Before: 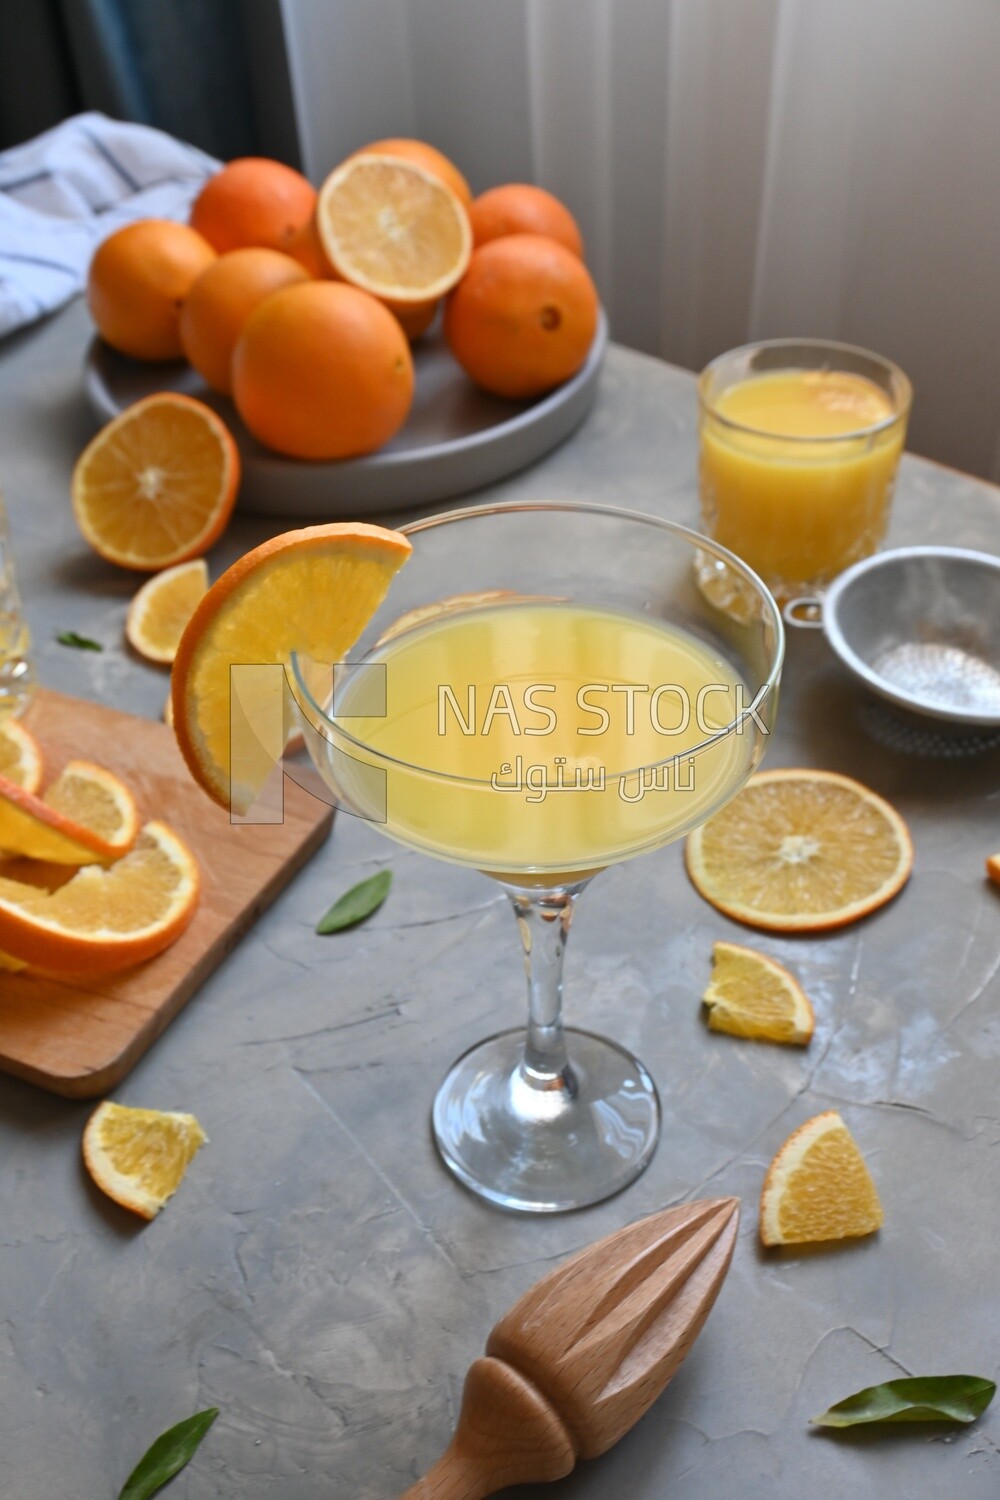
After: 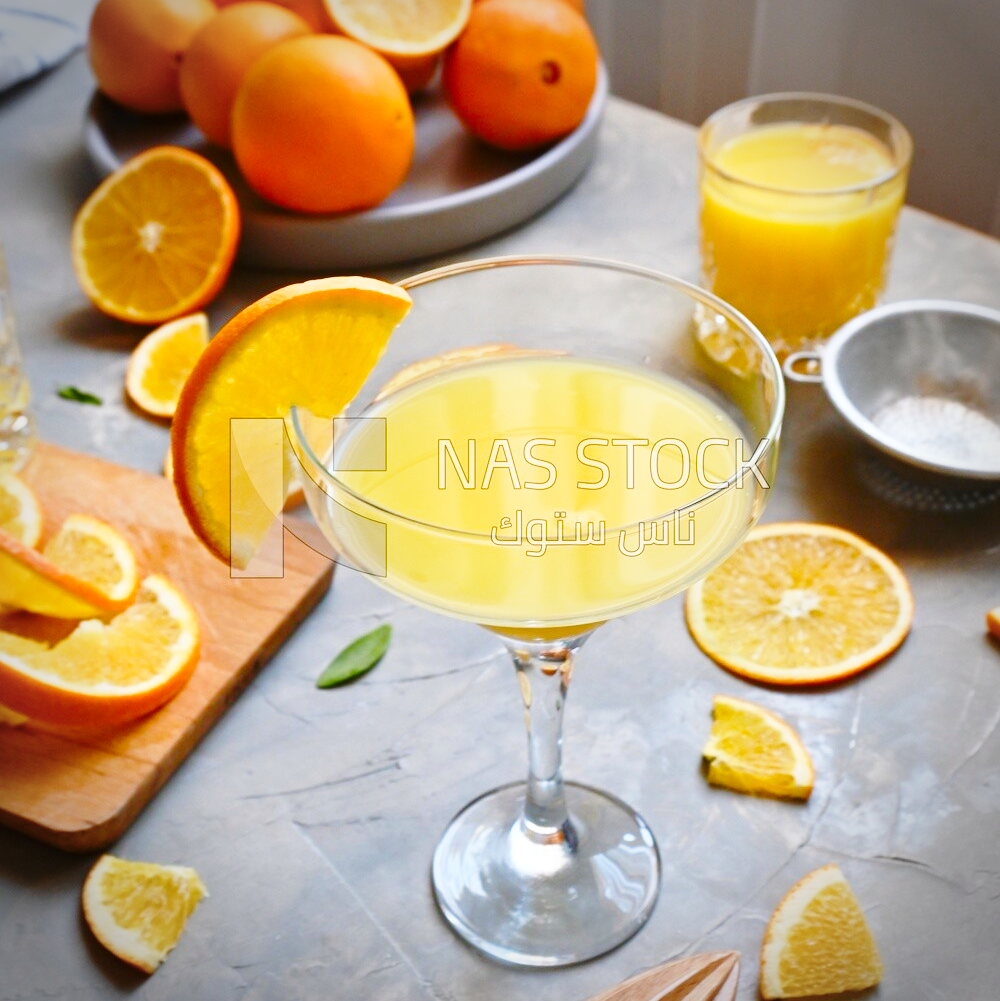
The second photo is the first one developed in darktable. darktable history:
crop: top 16.449%, bottom 16.752%
base curve: curves: ch0 [(0, 0) (0.028, 0.03) (0.121, 0.232) (0.46, 0.748) (0.859, 0.968) (1, 1)], preserve colors none
vignetting: brightness -0.578, saturation -0.248, unbound false
color balance rgb: highlights gain › chroma 0.283%, highlights gain › hue 330.11°, perceptual saturation grading › global saturation 20%, perceptual saturation grading › highlights -24.83%, perceptual saturation grading › shadows 25.524%, global vibrance 29.559%
